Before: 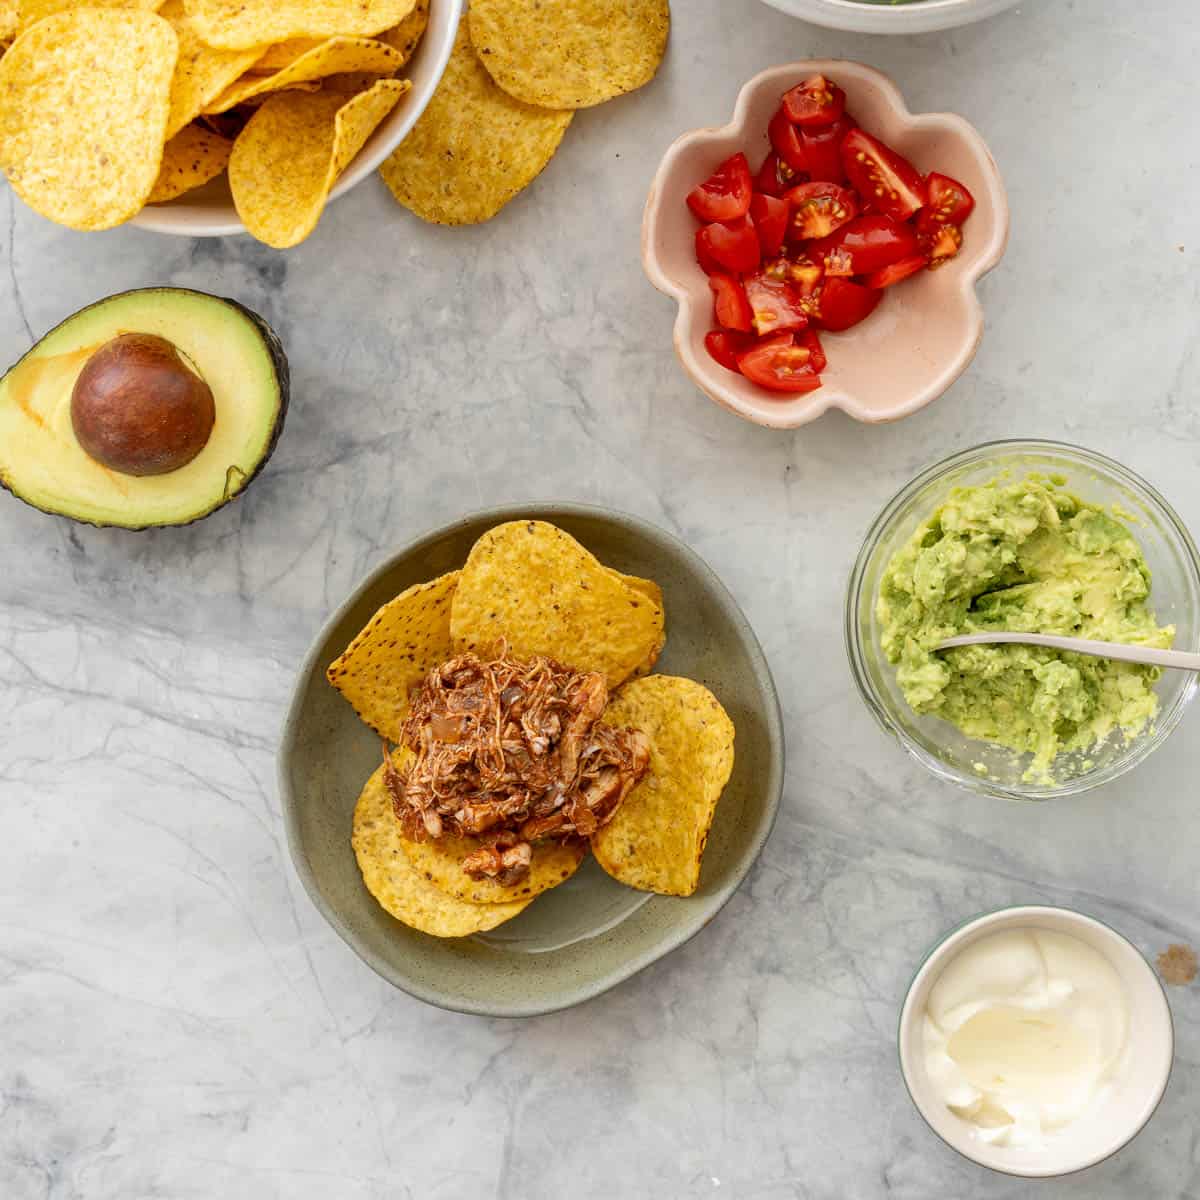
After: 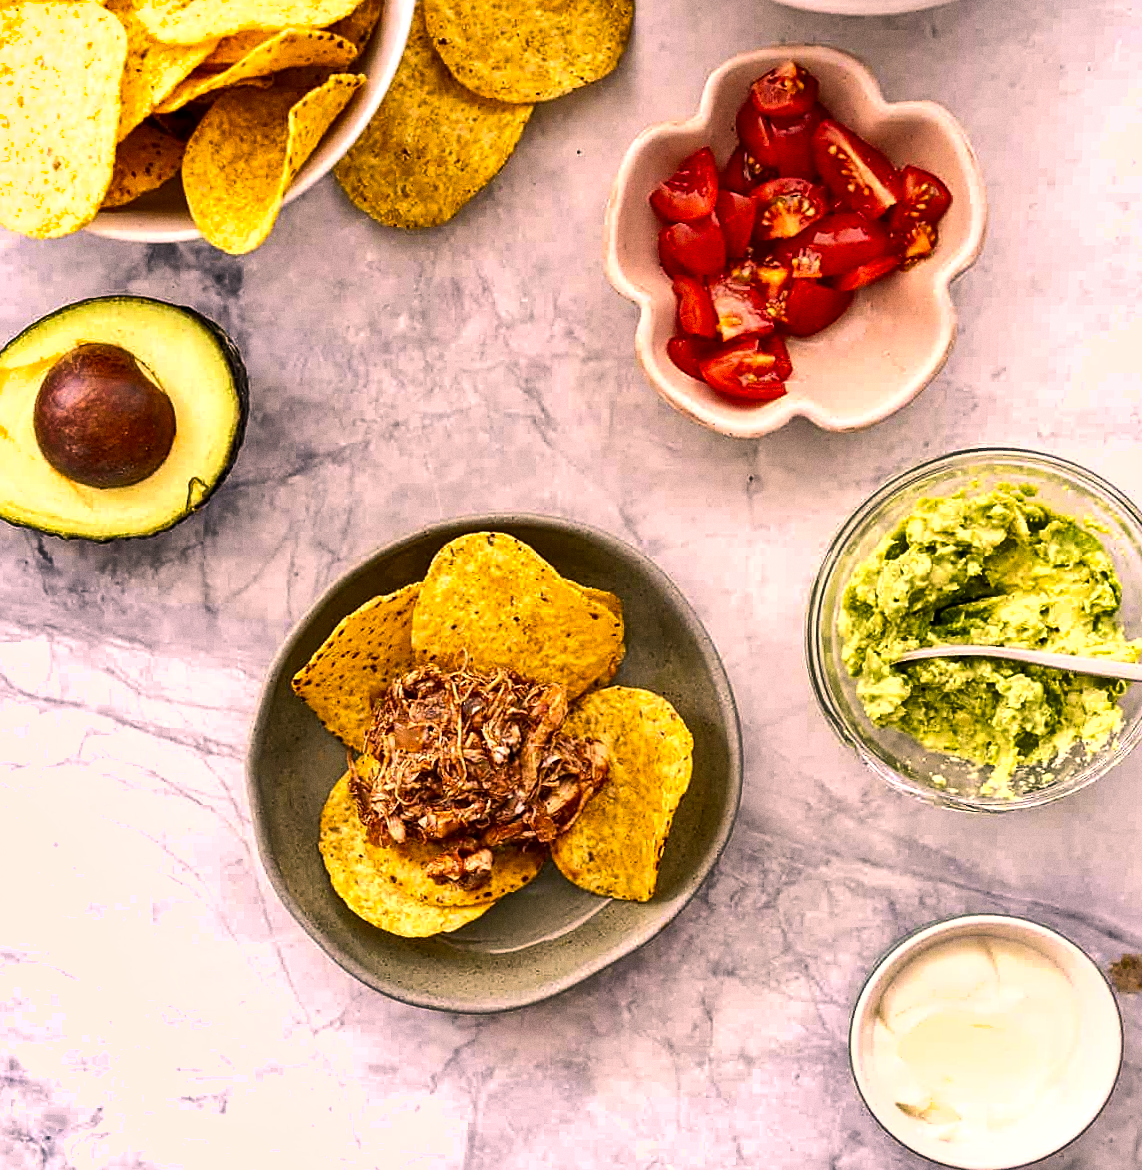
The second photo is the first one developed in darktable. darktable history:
rotate and perspective: rotation 0.074°, lens shift (vertical) 0.096, lens shift (horizontal) -0.041, crop left 0.043, crop right 0.952, crop top 0.024, crop bottom 0.979
grain: coarseness 0.47 ISO
sharpen: on, module defaults
shadows and highlights: soften with gaussian
color correction: highlights a* 21.88, highlights b* 22.25
white balance: red 0.931, blue 1.11
local contrast: mode bilateral grid, contrast 28, coarseness 16, detail 115%, midtone range 0.2
tone equalizer: -8 EV -0.75 EV, -7 EV -0.7 EV, -6 EV -0.6 EV, -5 EV -0.4 EV, -3 EV 0.4 EV, -2 EV 0.6 EV, -1 EV 0.7 EV, +0 EV 0.75 EV, edges refinement/feathering 500, mask exposure compensation -1.57 EV, preserve details no
